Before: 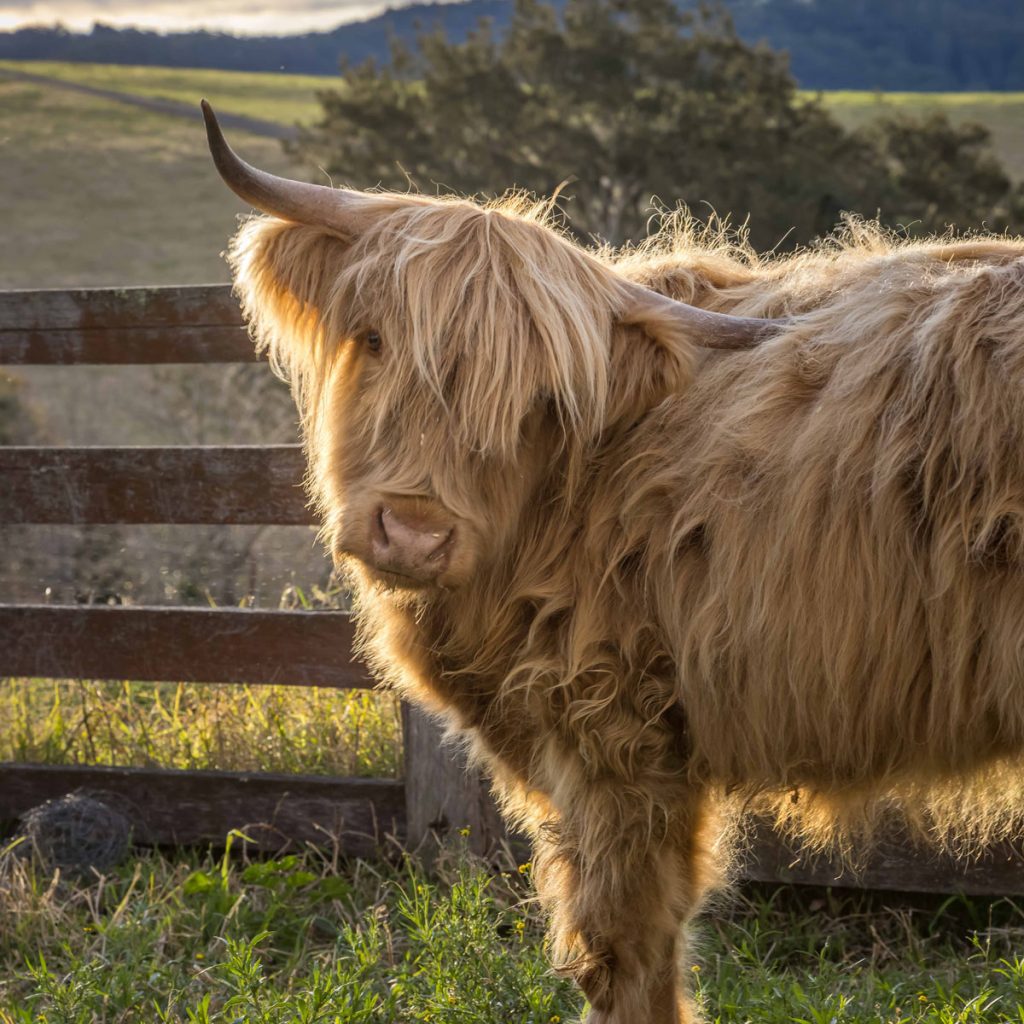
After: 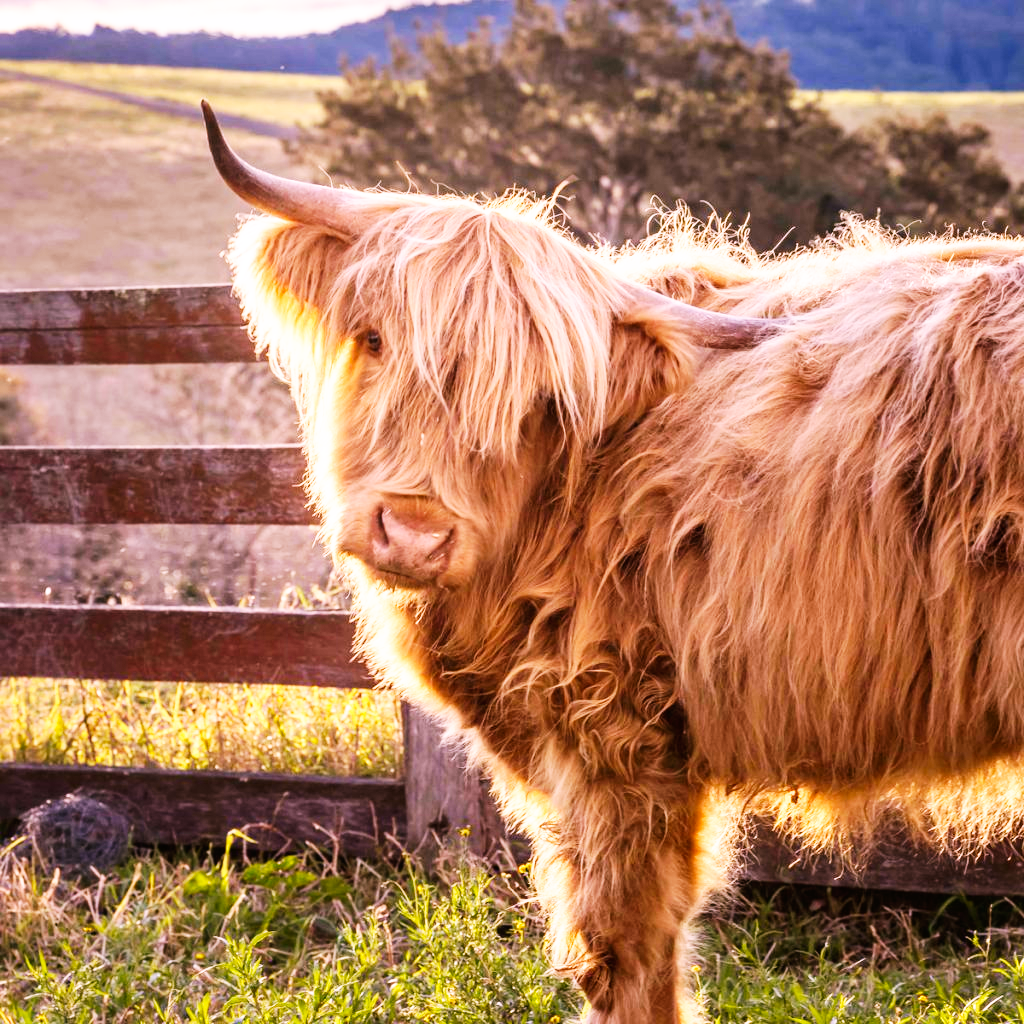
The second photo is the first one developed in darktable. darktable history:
base curve: curves: ch0 [(0, 0) (0.007, 0.004) (0.027, 0.03) (0.046, 0.07) (0.207, 0.54) (0.442, 0.872) (0.673, 0.972) (1, 1)], preserve colors none
white balance: red 1.188, blue 1.11
